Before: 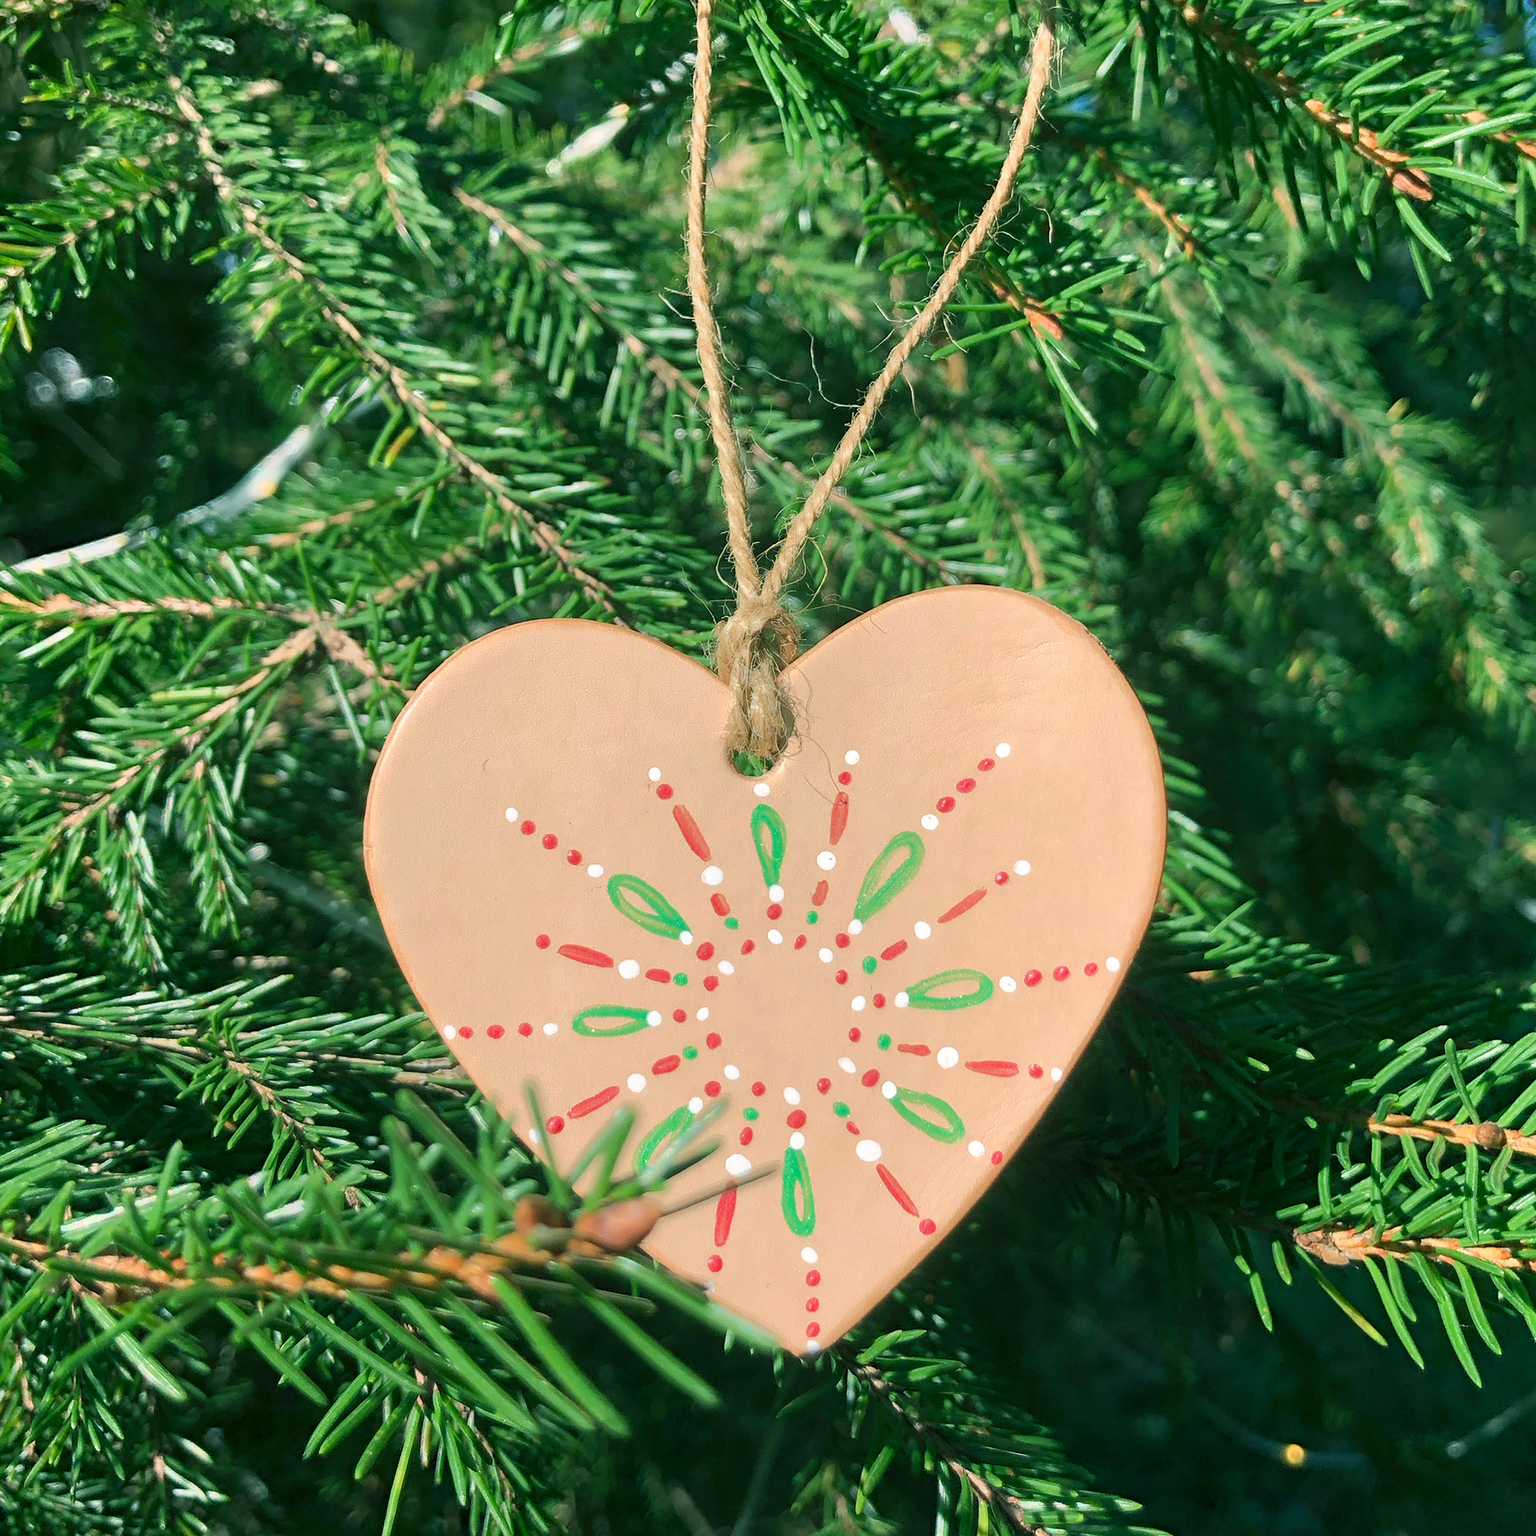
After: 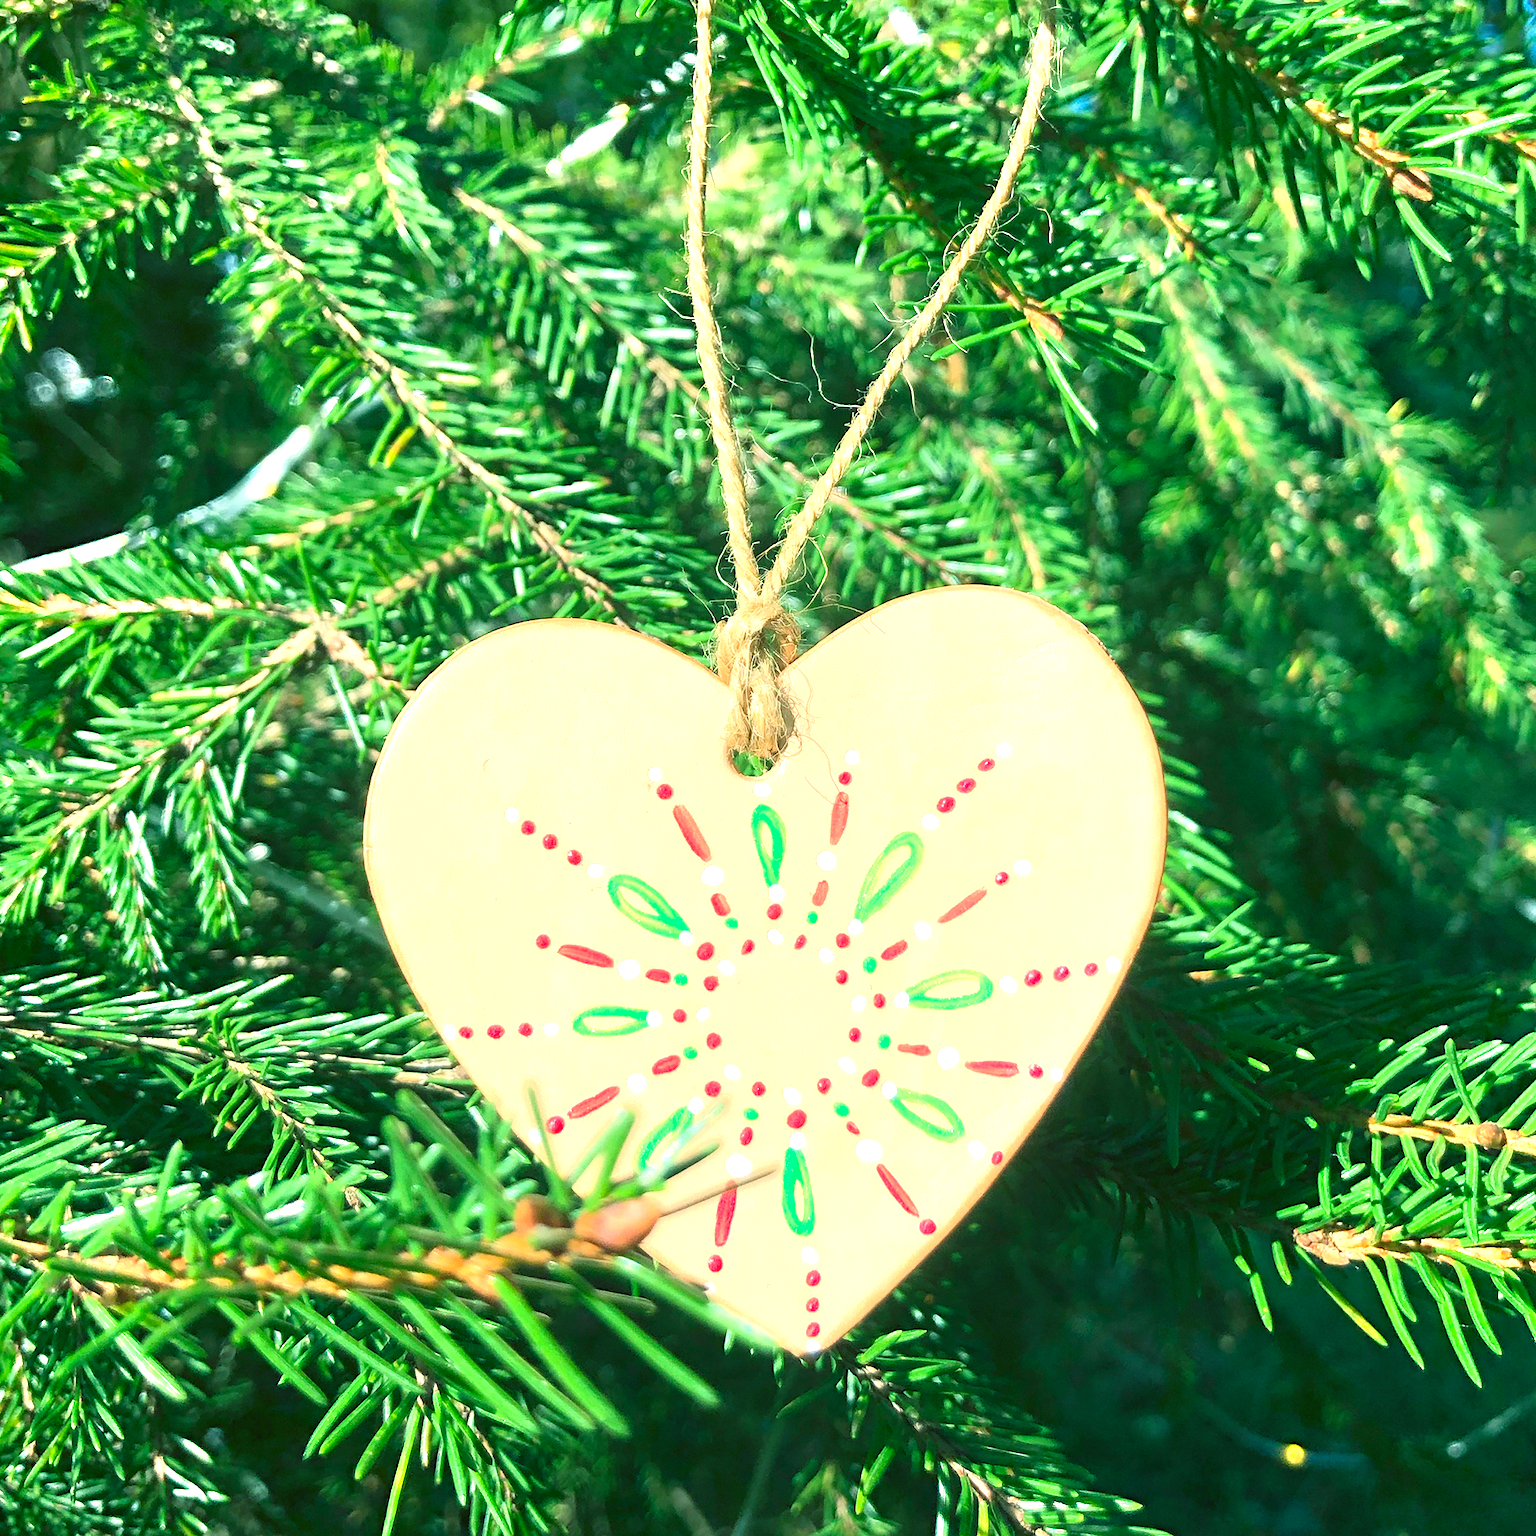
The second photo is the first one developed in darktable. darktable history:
exposure: black level correction -0.002, exposure 1.115 EV, compensate highlight preservation false
contrast brightness saturation: contrast 0.08, saturation 0.2
